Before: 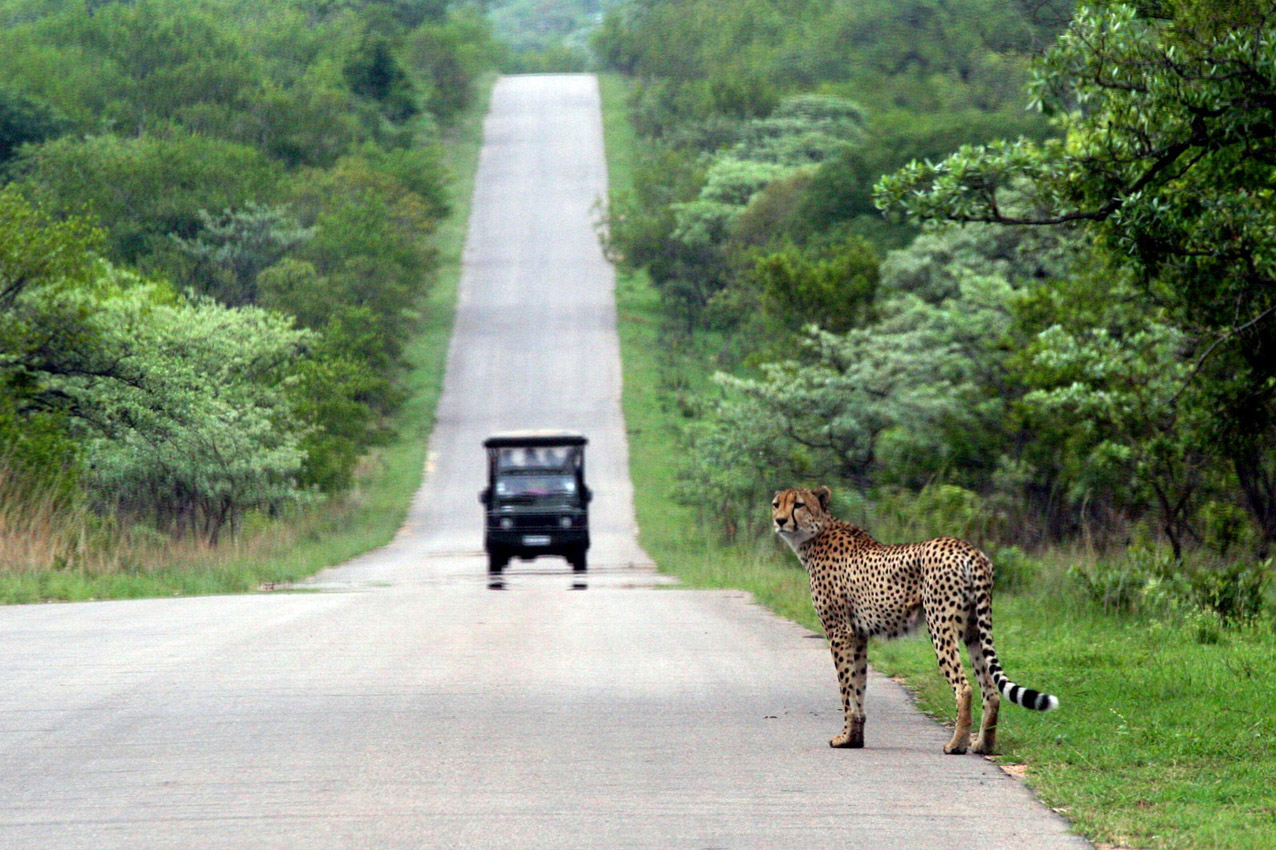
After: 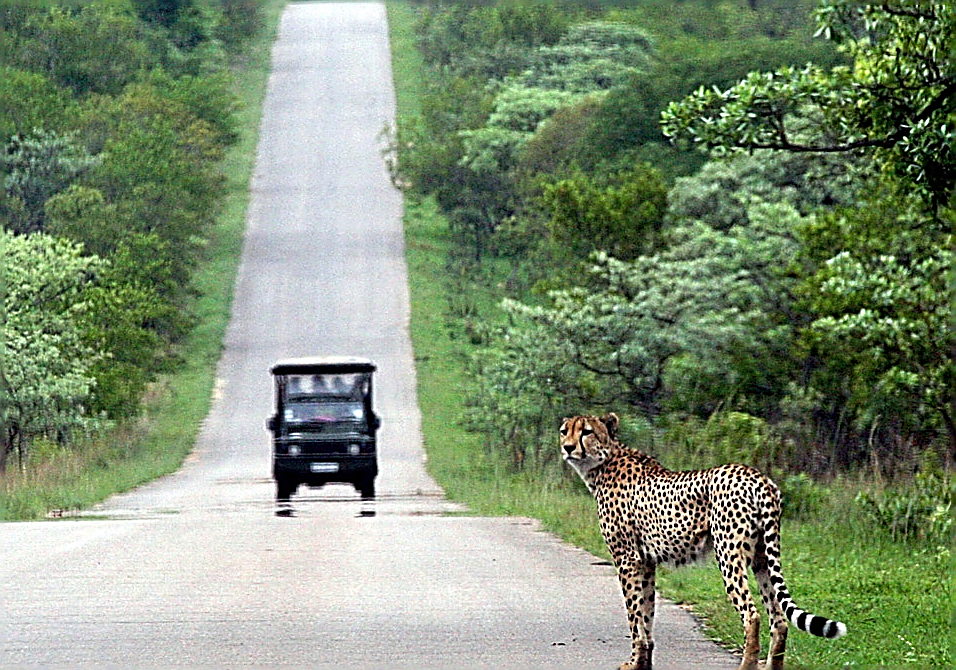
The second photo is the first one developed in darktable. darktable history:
crop: left 16.691%, top 8.611%, right 8.381%, bottom 12.558%
sharpen: amount 1.991
